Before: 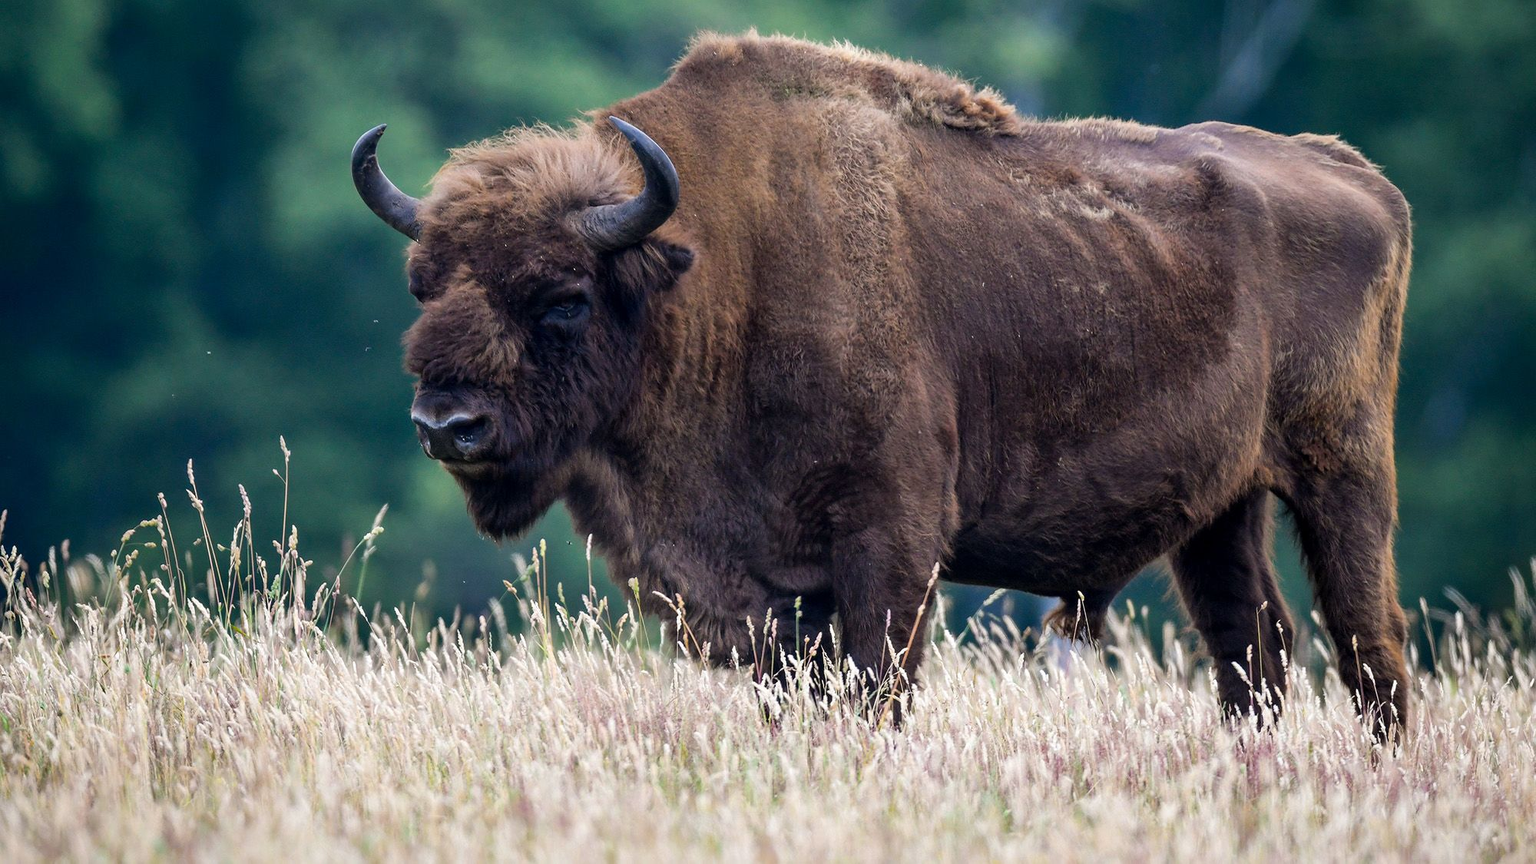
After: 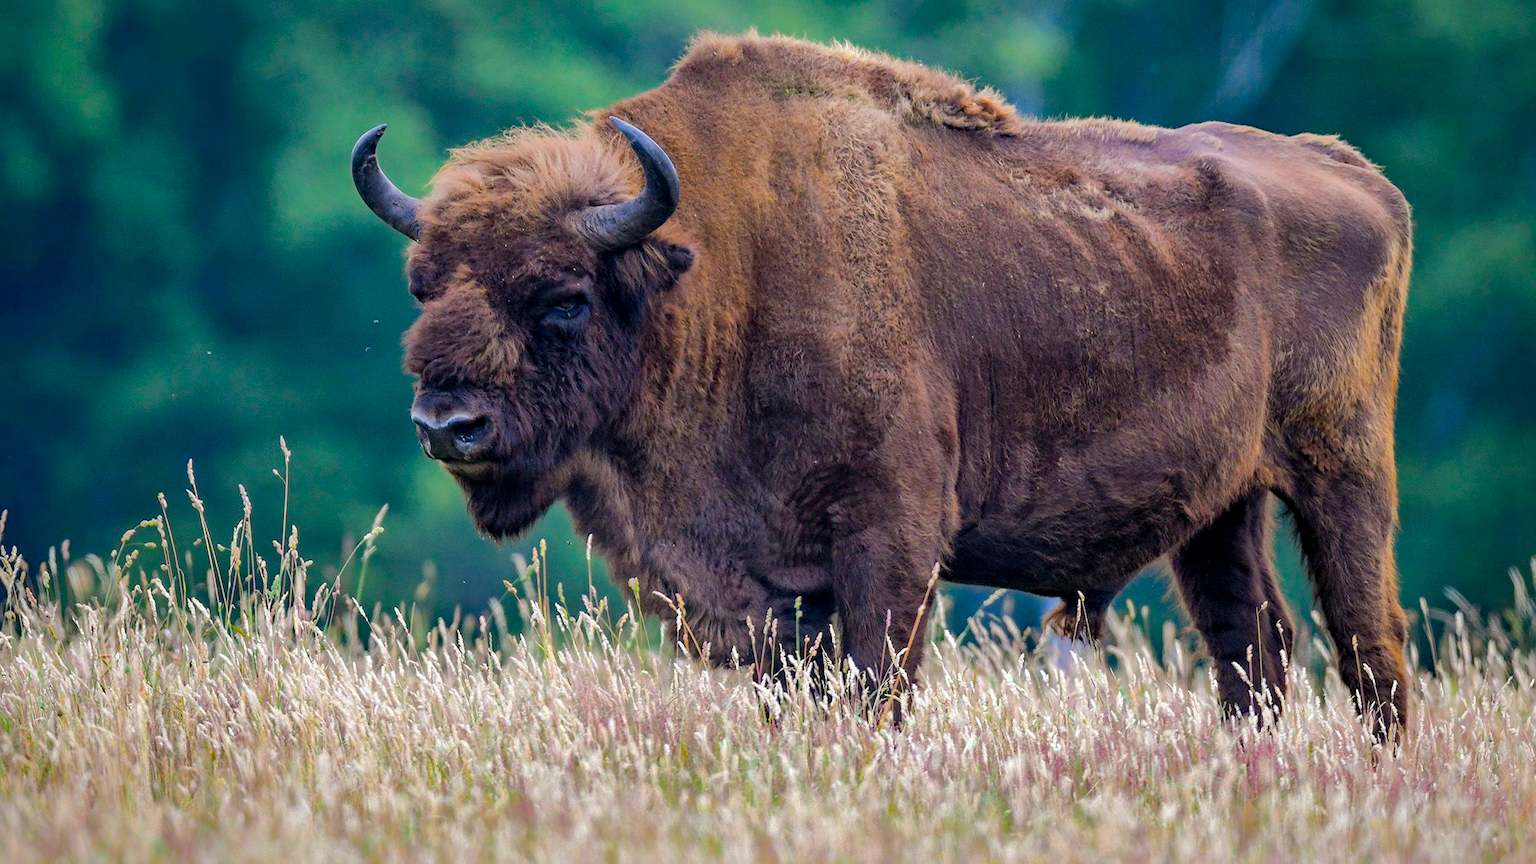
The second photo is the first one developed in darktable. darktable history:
haze removal: compatibility mode true, adaptive false
shadows and highlights: shadows 40.13, highlights -59.79
color balance rgb: perceptual saturation grading › global saturation 30.308%, perceptual brilliance grading › mid-tones 9.894%, perceptual brilliance grading › shadows 14.897%
